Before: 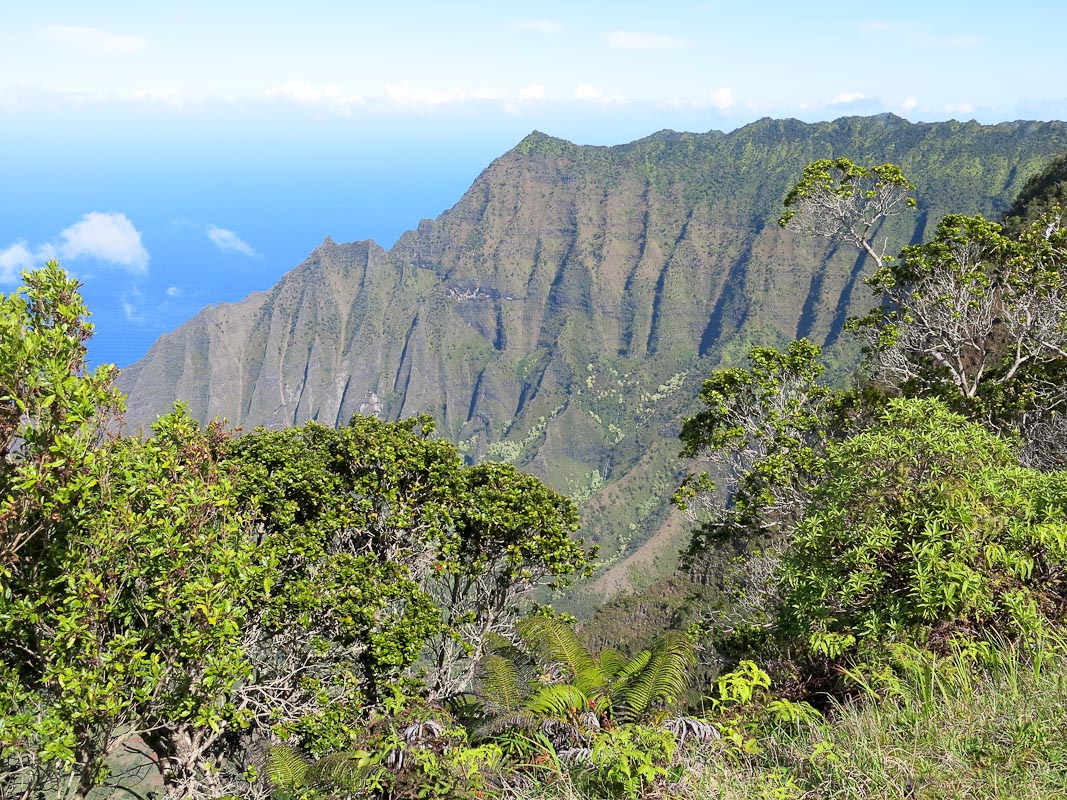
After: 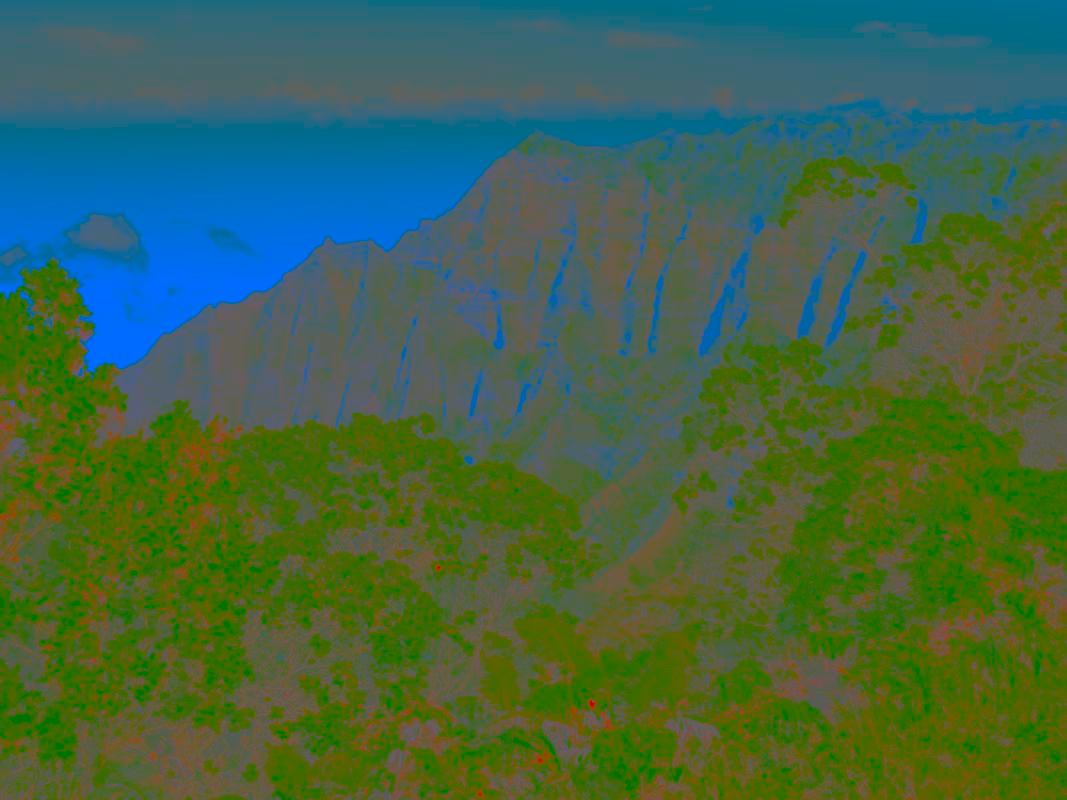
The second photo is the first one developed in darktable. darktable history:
color correction: highlights a* -7.95, highlights b* 3.66
contrast brightness saturation: contrast -0.978, brightness -0.179, saturation 0.762
local contrast: mode bilateral grid, contrast 99, coarseness 99, detail 89%, midtone range 0.2
shadows and highlights: shadows -8.55, white point adjustment 1.65, highlights 9.15
sharpen: on, module defaults
exposure: black level correction 0.001, exposure 0.499 EV, compensate highlight preservation false
